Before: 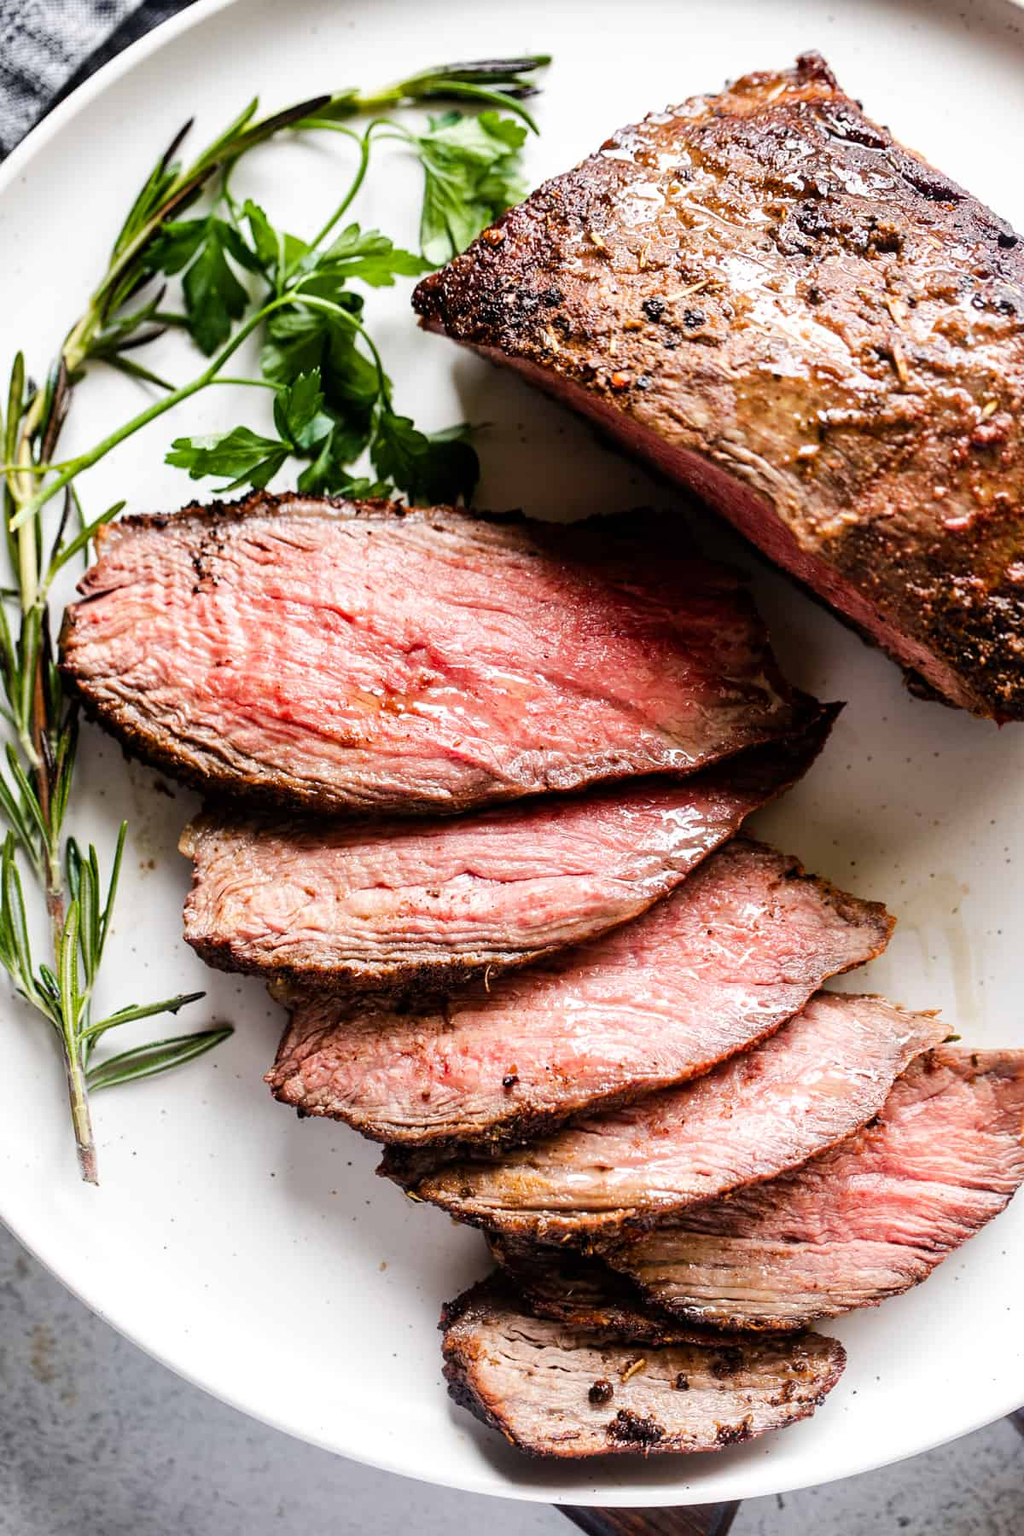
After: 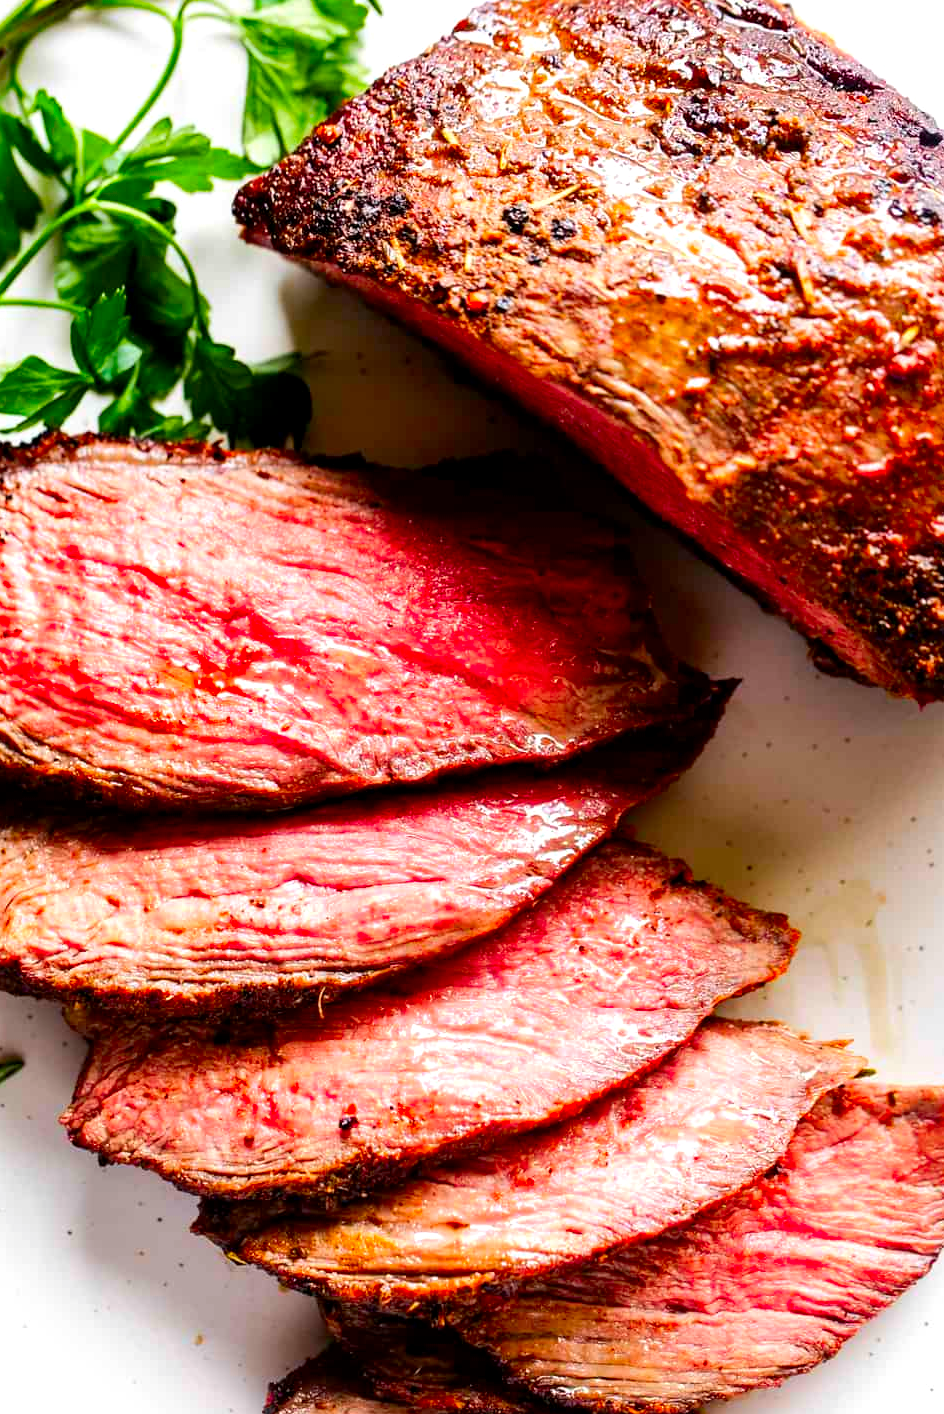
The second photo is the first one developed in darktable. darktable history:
color correction: highlights b* -0.048, saturation 1.81
crop and rotate: left 20.873%, top 8.044%, right 0.442%, bottom 13.388%
exposure: black level correction 0.002, exposure 0.147 EV, compensate highlight preservation false
